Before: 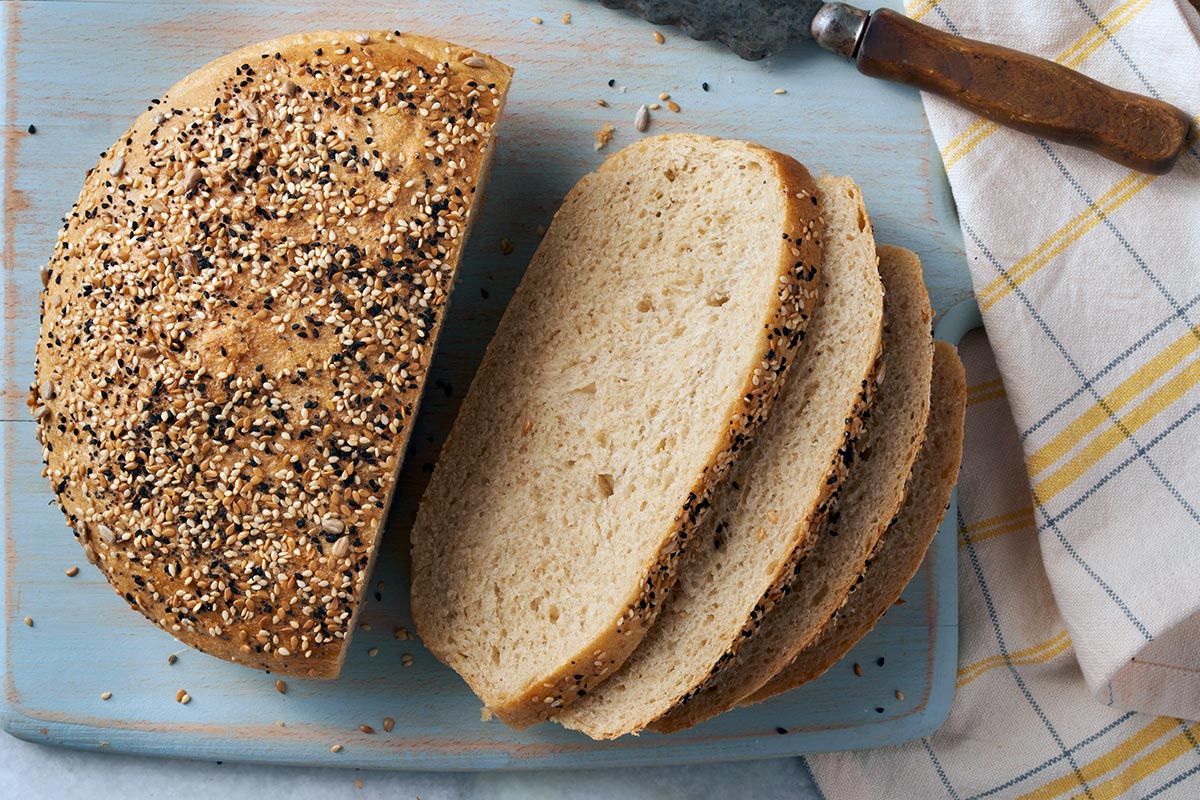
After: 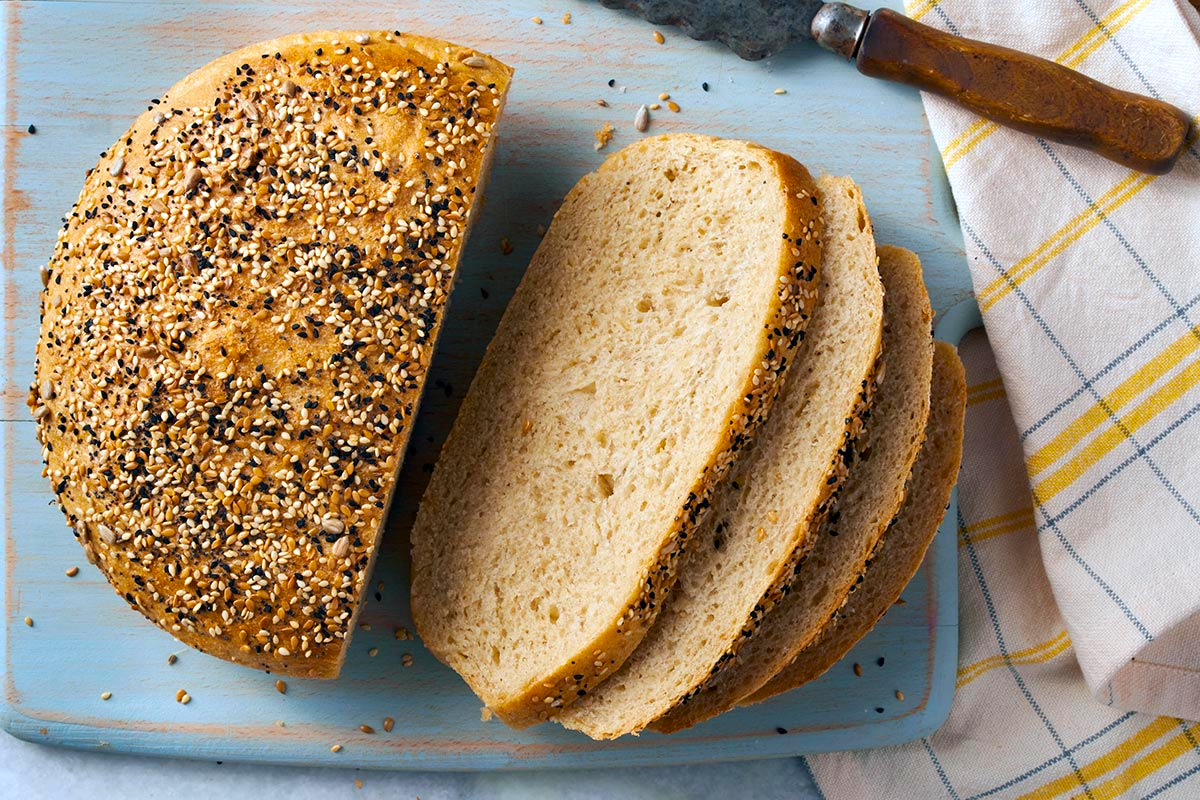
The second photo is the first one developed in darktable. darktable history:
color balance rgb: highlights gain › luminance 14.881%, perceptual saturation grading › global saturation 30.504%, perceptual brilliance grading › global brilliance 2.848%, perceptual brilliance grading › highlights -3.137%, perceptual brilliance grading › shadows 2.583%
